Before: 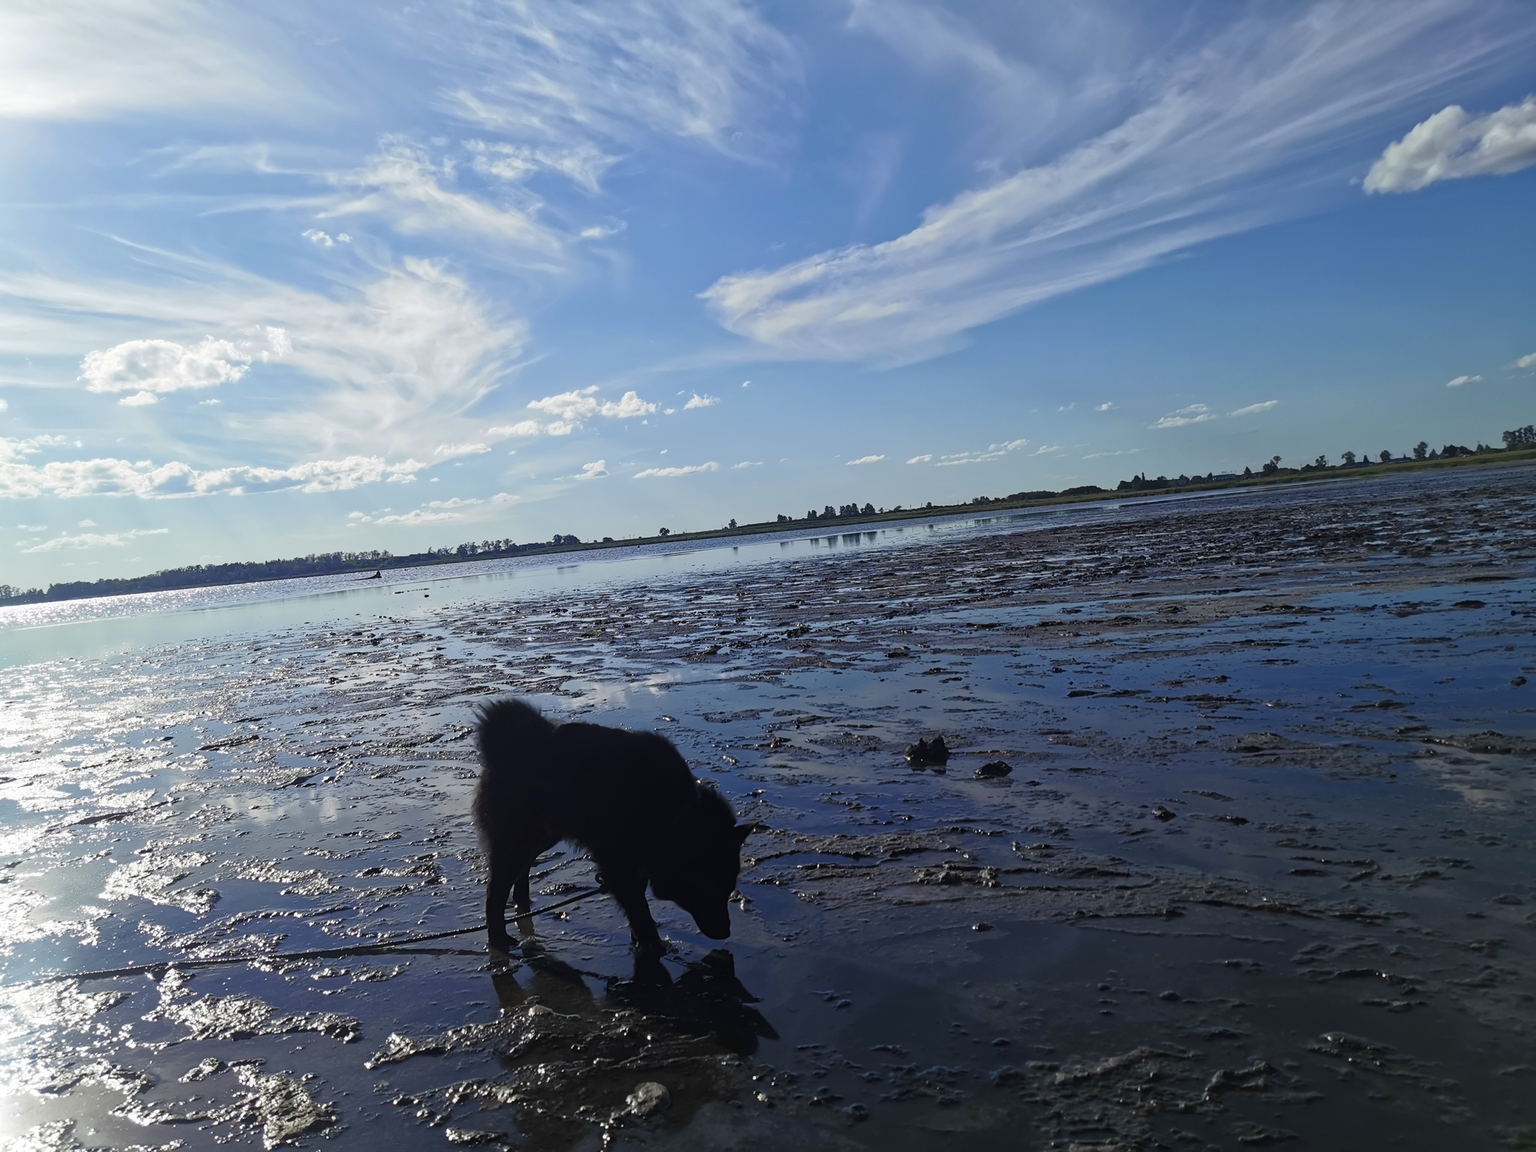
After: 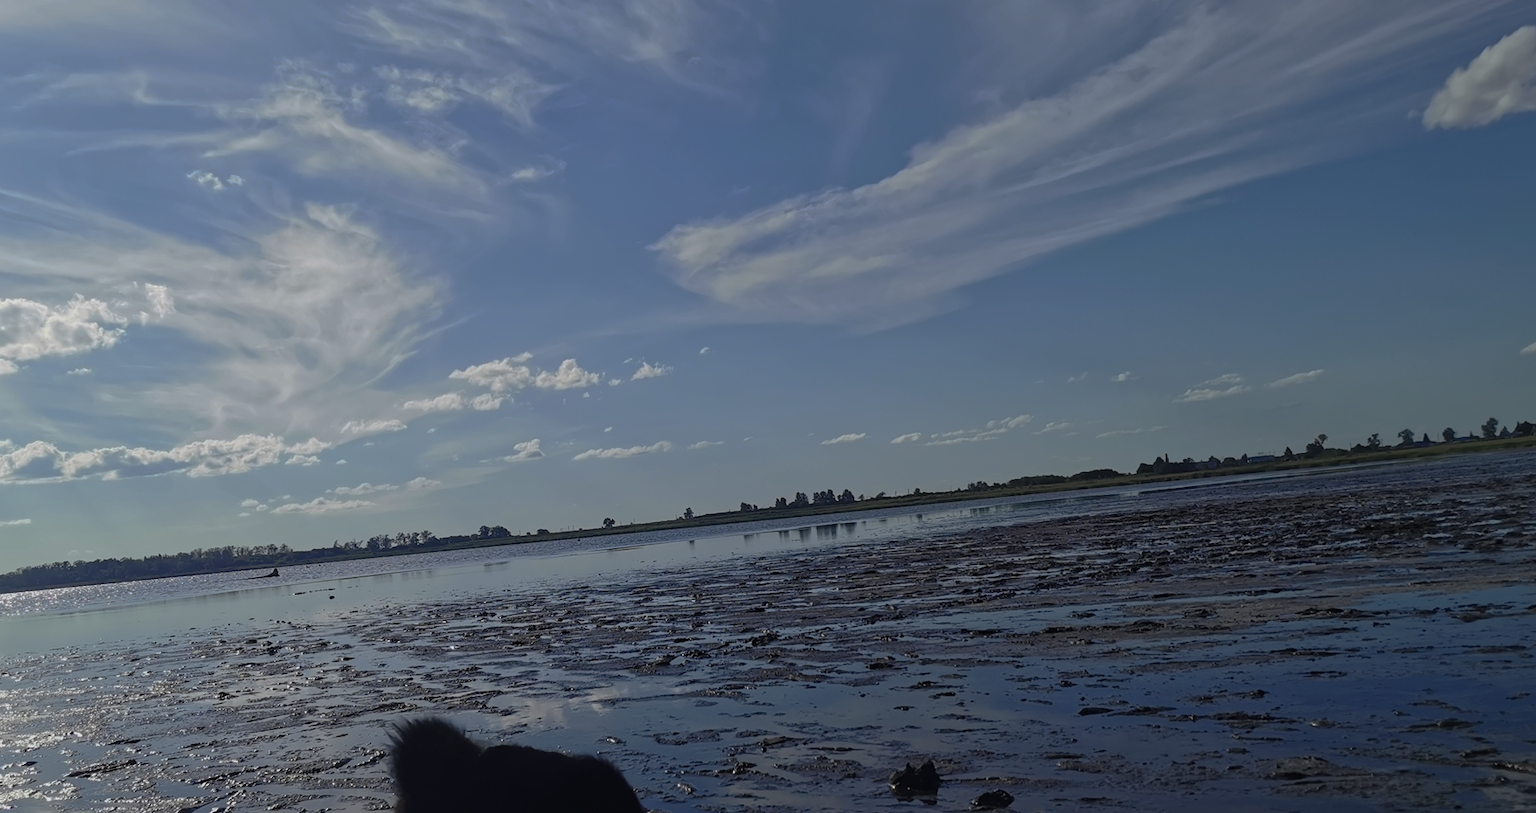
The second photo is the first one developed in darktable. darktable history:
exposure: exposure -0.155 EV, compensate exposure bias true, compensate highlight preservation false
base curve: curves: ch0 [(0, 0) (0.841, 0.609) (1, 1)], preserve colors none
crop and rotate: left 9.242%, top 7.26%, right 4.909%, bottom 32.079%
